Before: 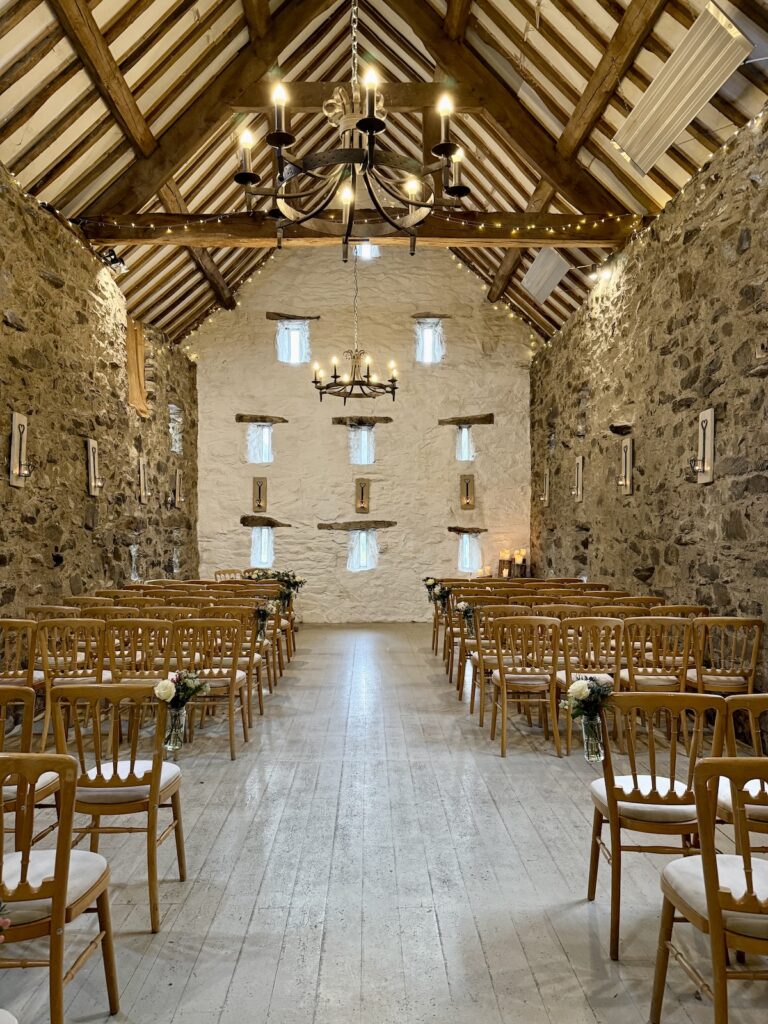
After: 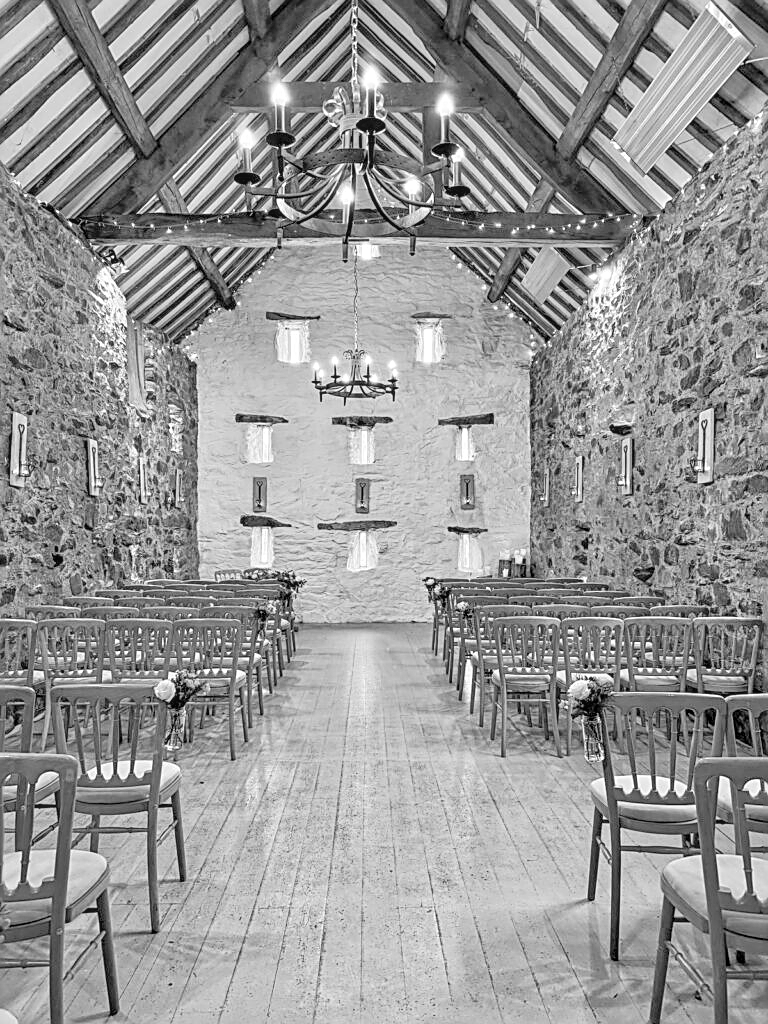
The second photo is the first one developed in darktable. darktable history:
local contrast: on, module defaults
color correction: highlights a* 19.5, highlights b* -11.53, saturation 1.69
monochrome: a -6.99, b 35.61, size 1.4
sharpen: amount 0.75
tone curve: curves: ch0 [(0, 0.025) (0.15, 0.143) (0.452, 0.486) (0.751, 0.788) (1, 0.961)]; ch1 [(0, 0) (0.416, 0.4) (0.476, 0.469) (0.497, 0.494) (0.546, 0.571) (0.566, 0.607) (0.62, 0.657) (1, 1)]; ch2 [(0, 0) (0.386, 0.397) (0.505, 0.498) (0.547, 0.546) (0.579, 0.58) (1, 1)], color space Lab, independent channels, preserve colors none
tone equalizer: -8 EV 2 EV, -7 EV 2 EV, -6 EV 2 EV, -5 EV 2 EV, -4 EV 2 EV, -3 EV 1.5 EV, -2 EV 1 EV, -1 EV 0.5 EV
haze removal: compatibility mode true, adaptive false
